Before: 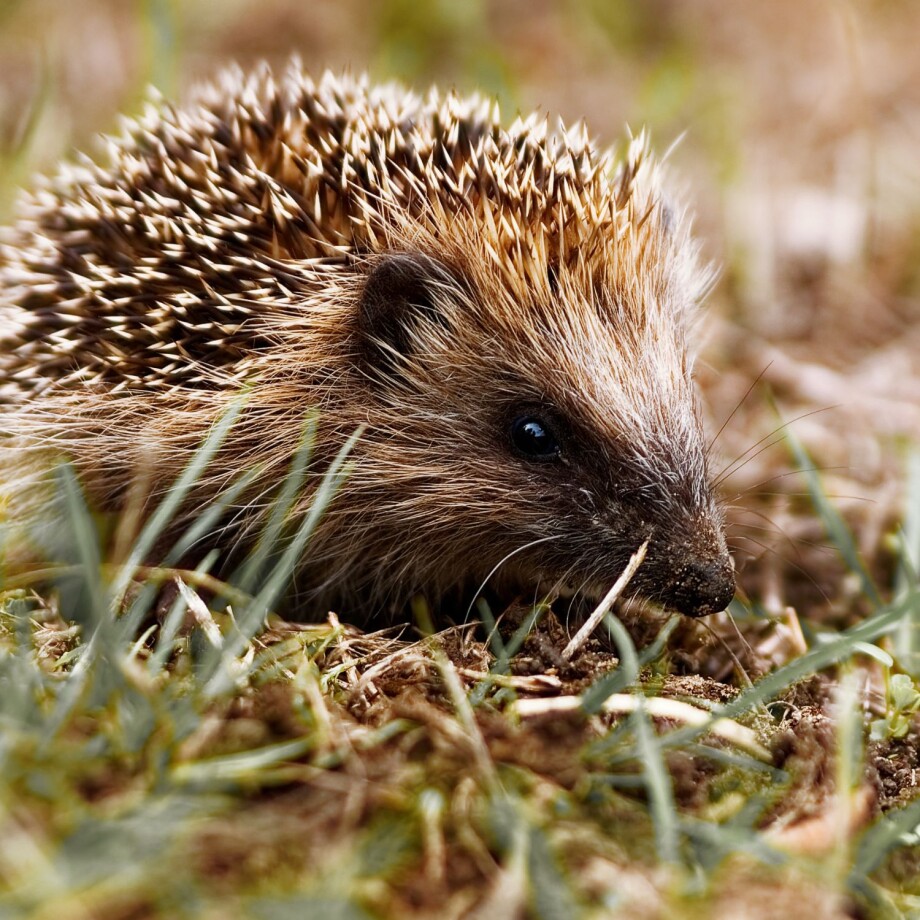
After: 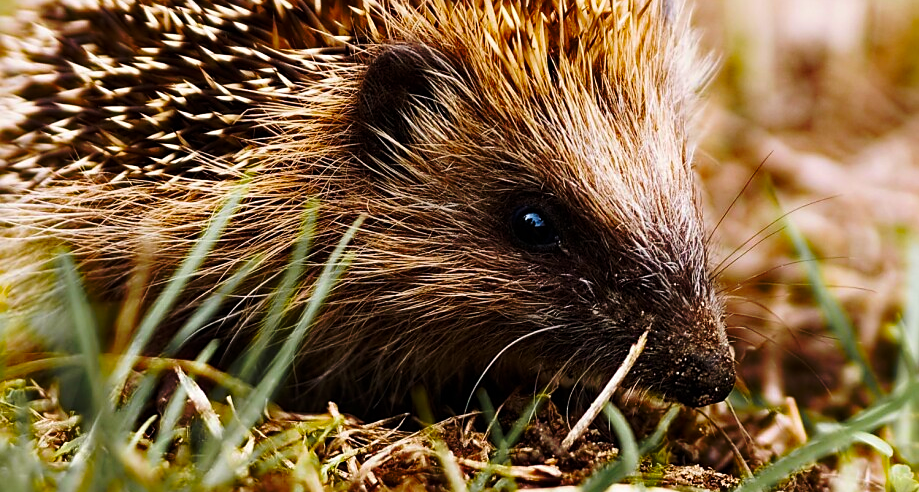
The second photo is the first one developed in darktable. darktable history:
crop and rotate: top 23.043%, bottom 23.437%
velvia: on, module defaults
base curve: curves: ch0 [(0, 0) (0.073, 0.04) (0.157, 0.139) (0.492, 0.492) (0.758, 0.758) (1, 1)], preserve colors none
color balance rgb: perceptual saturation grading › global saturation 25%, global vibrance 10%
sharpen: radius 1.864, amount 0.398, threshold 1.271
